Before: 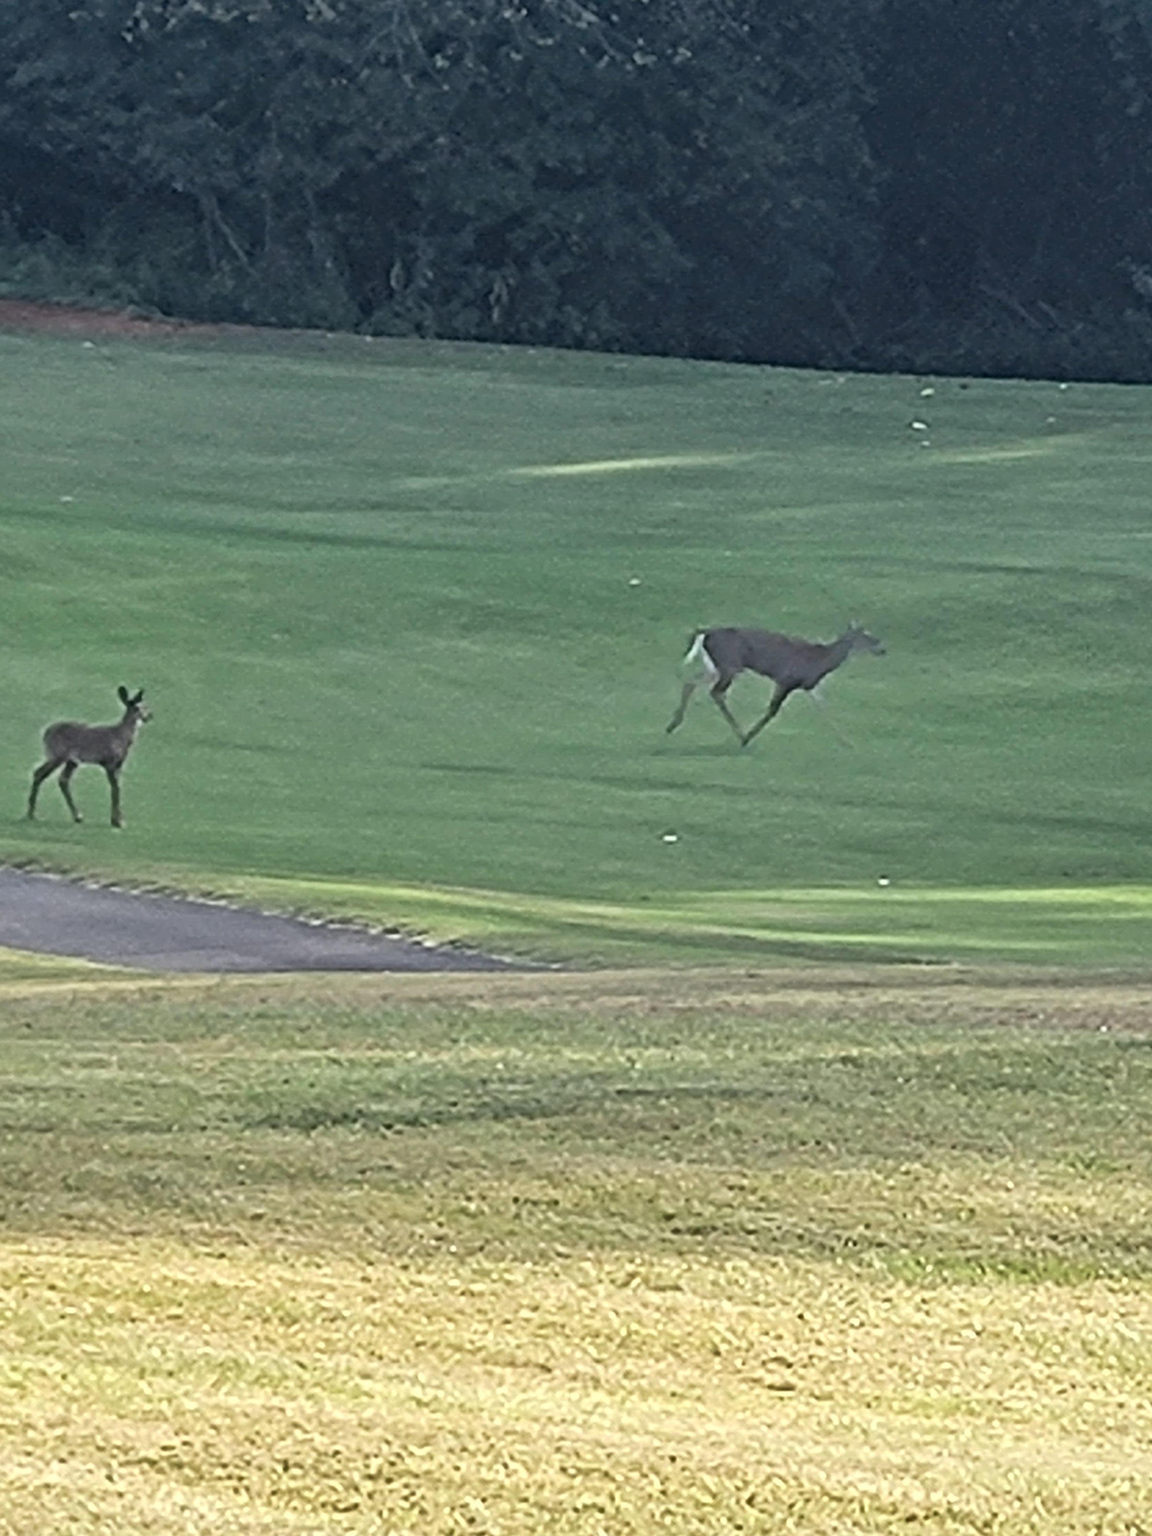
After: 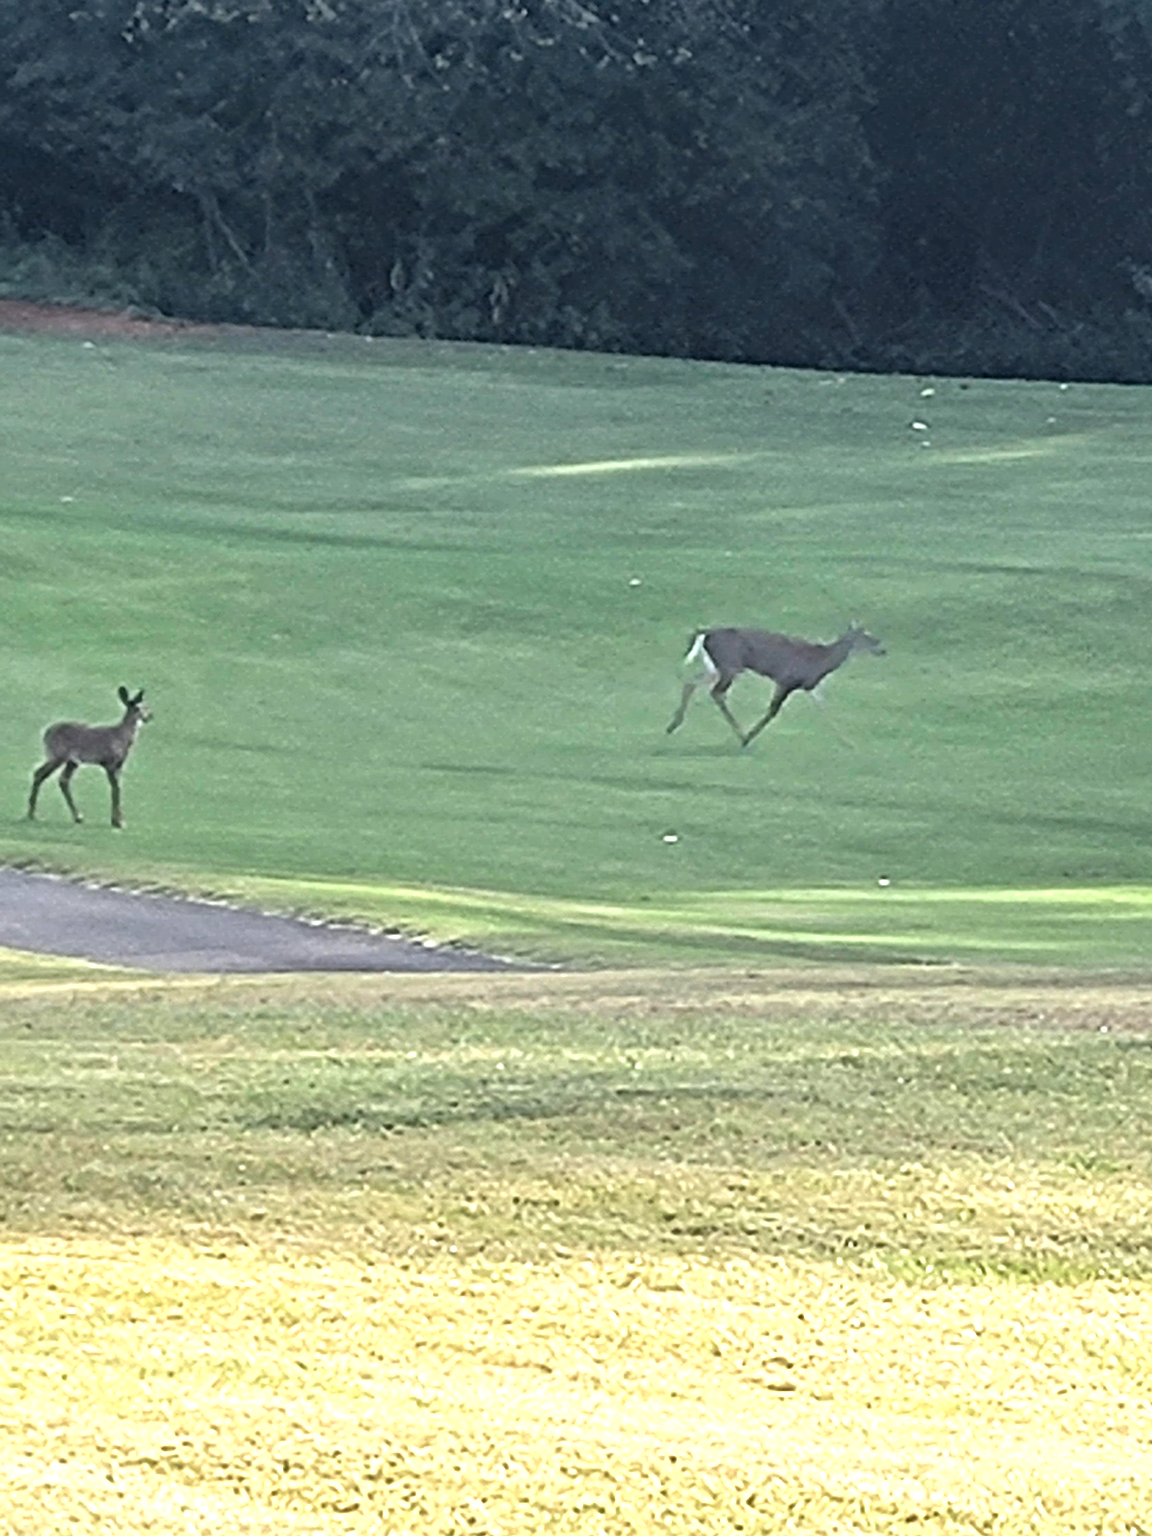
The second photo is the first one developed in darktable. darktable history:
tone equalizer: -8 EV -0.765 EV, -7 EV -0.721 EV, -6 EV -0.613 EV, -5 EV -0.392 EV, -3 EV 0.39 EV, -2 EV 0.6 EV, -1 EV 0.682 EV, +0 EV 0.741 EV
